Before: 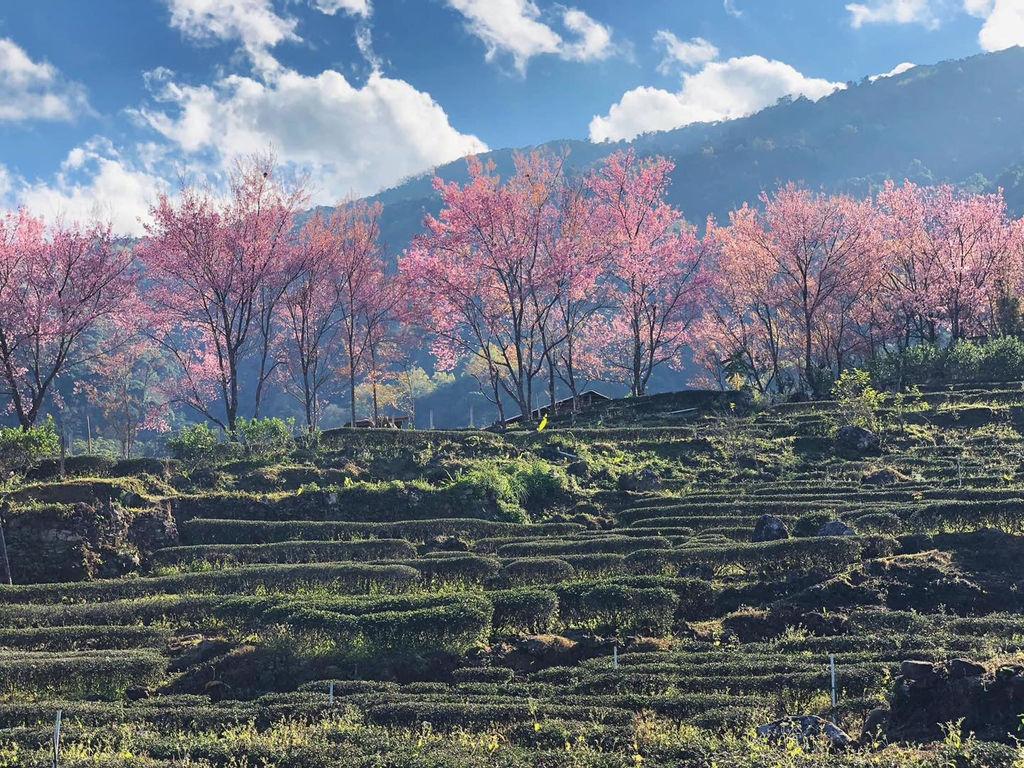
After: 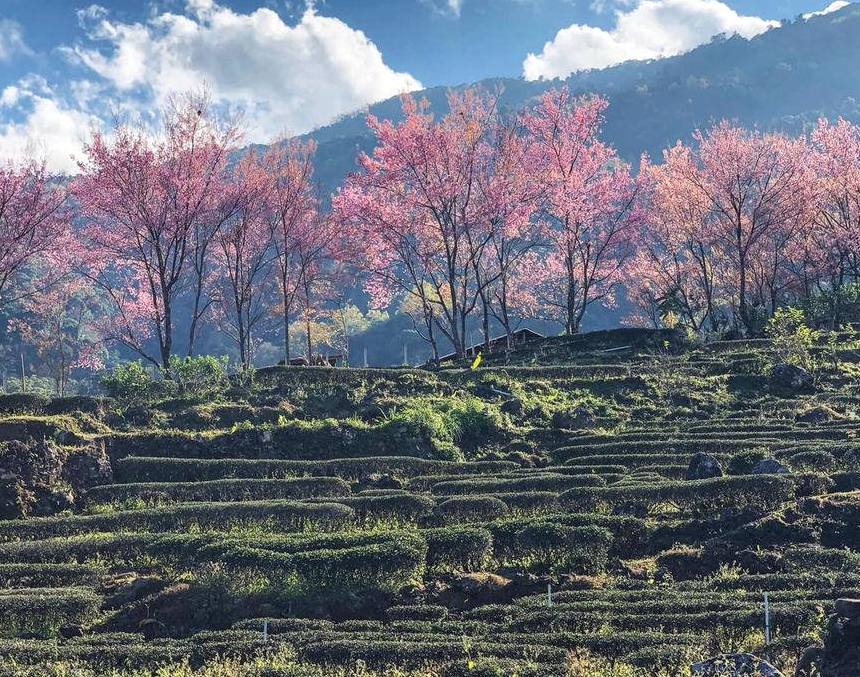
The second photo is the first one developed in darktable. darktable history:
crop: left 6.446%, top 8.188%, right 9.538%, bottom 3.548%
white balance: emerald 1
local contrast: on, module defaults
